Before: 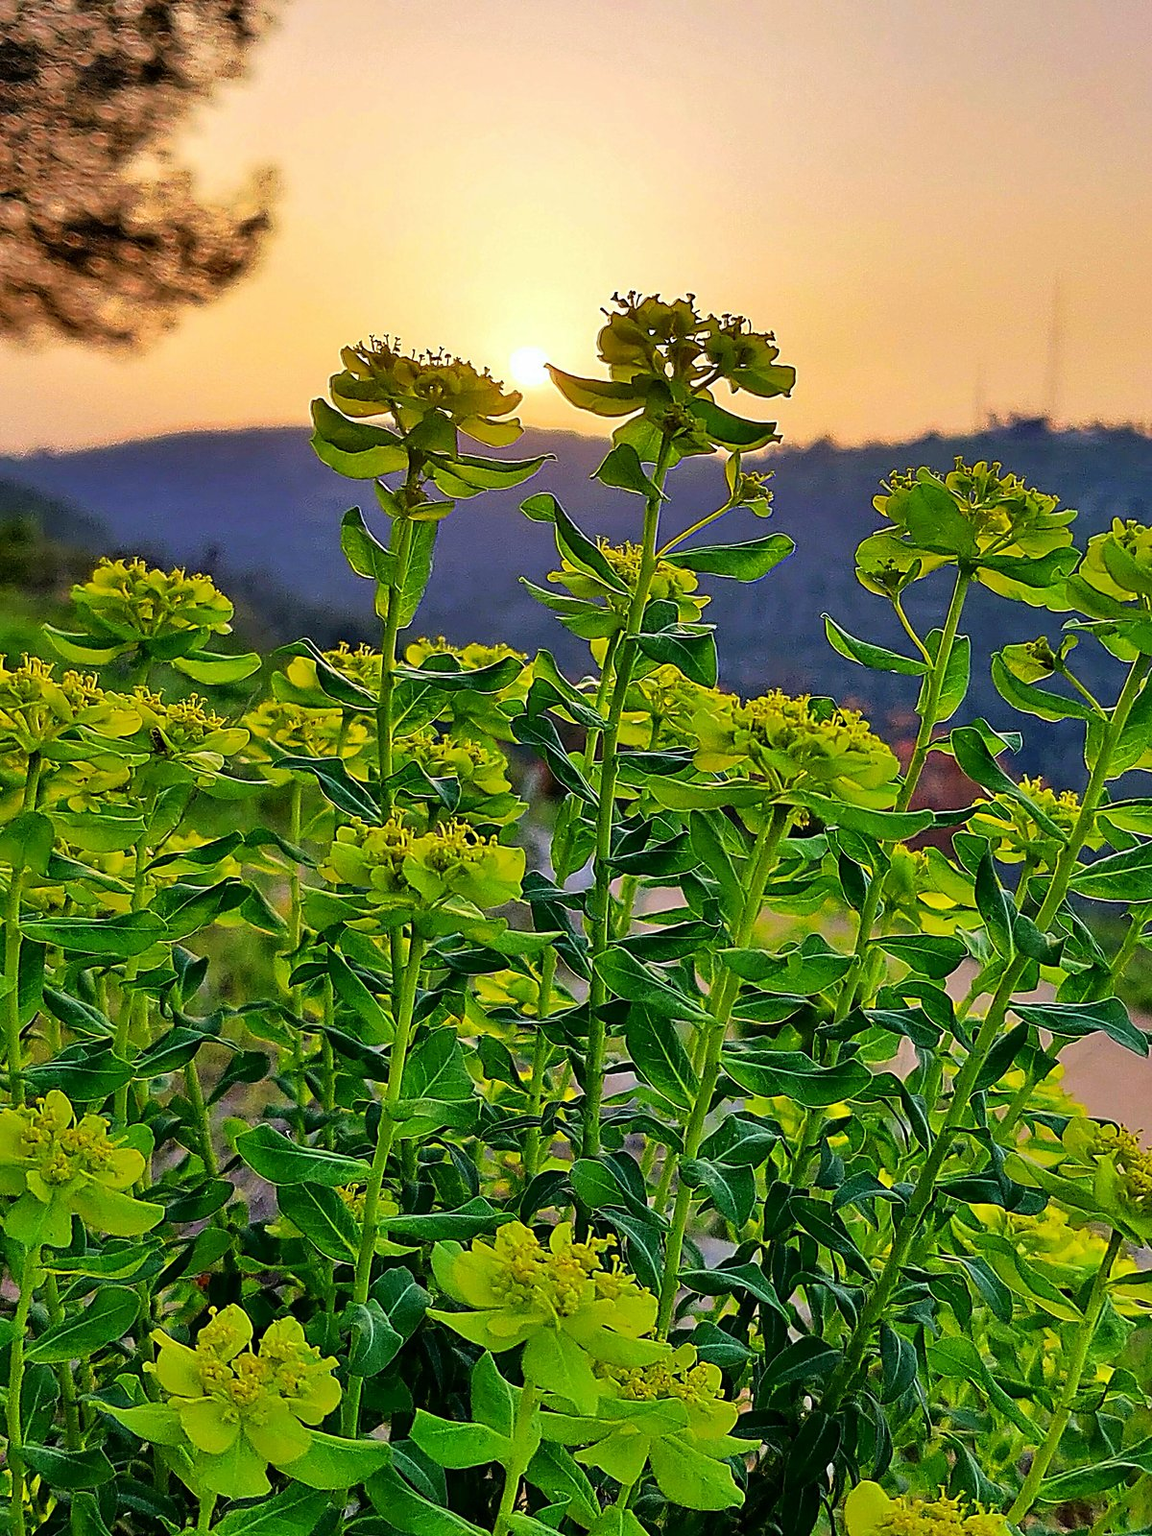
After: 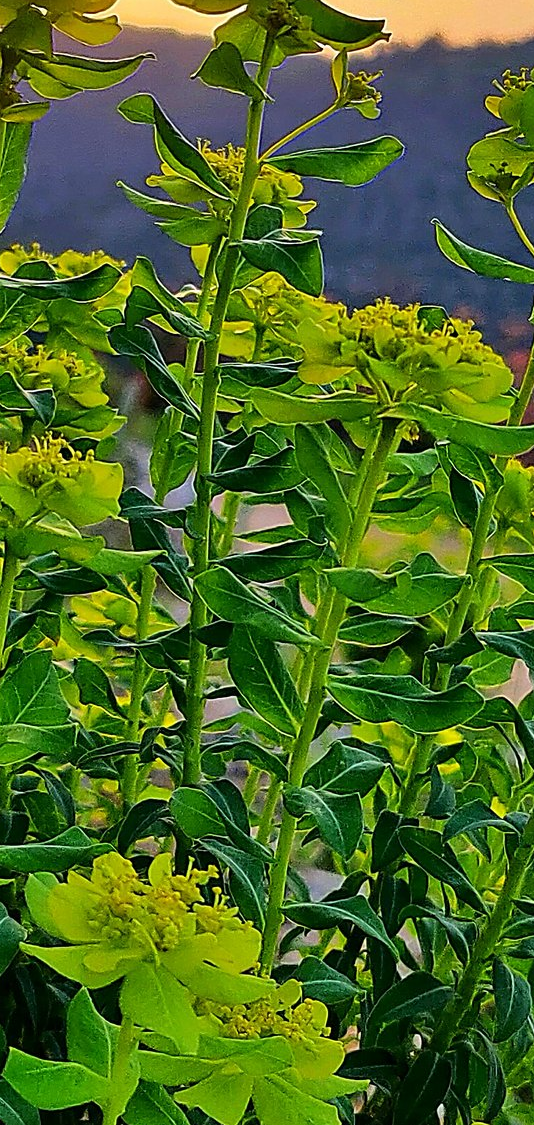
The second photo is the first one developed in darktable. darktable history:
crop: left 35.399%, top 26.278%, right 20.037%, bottom 3.385%
